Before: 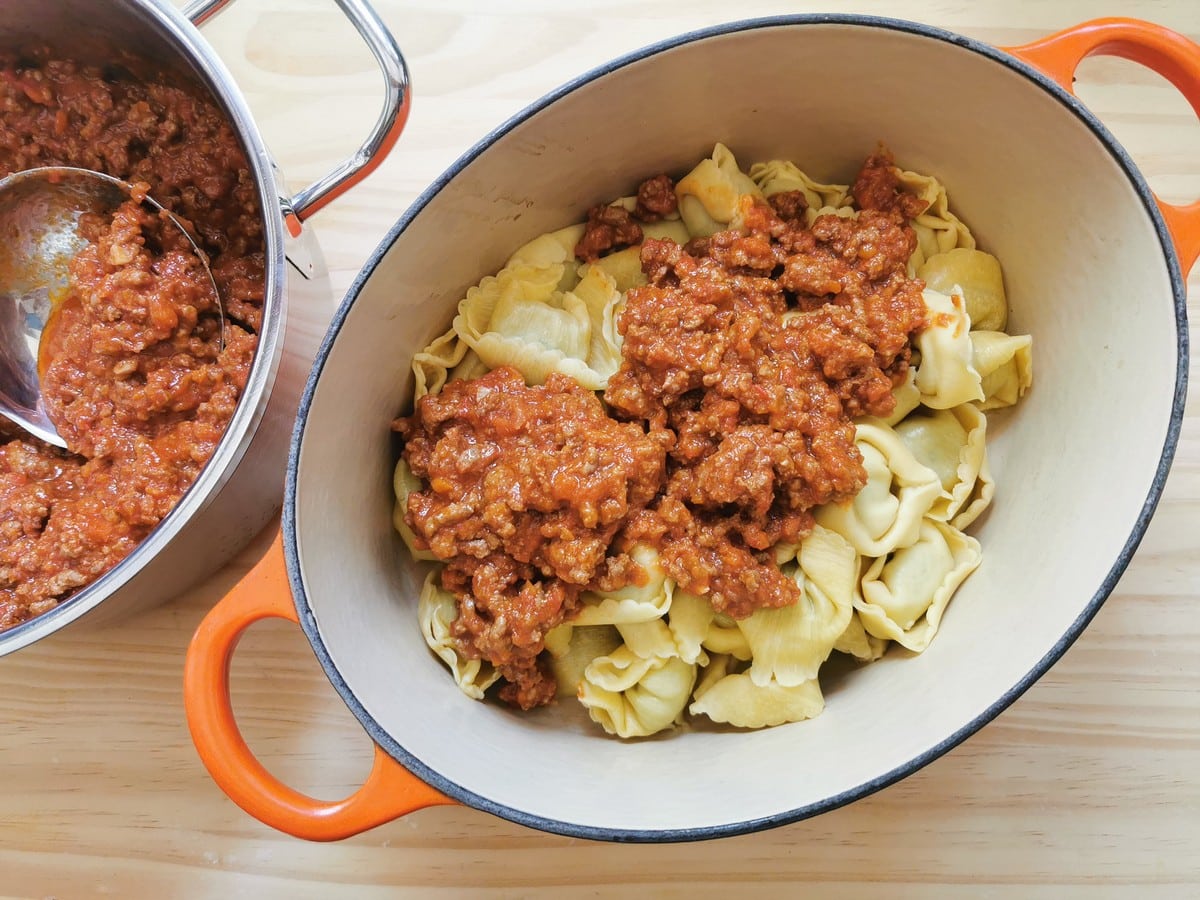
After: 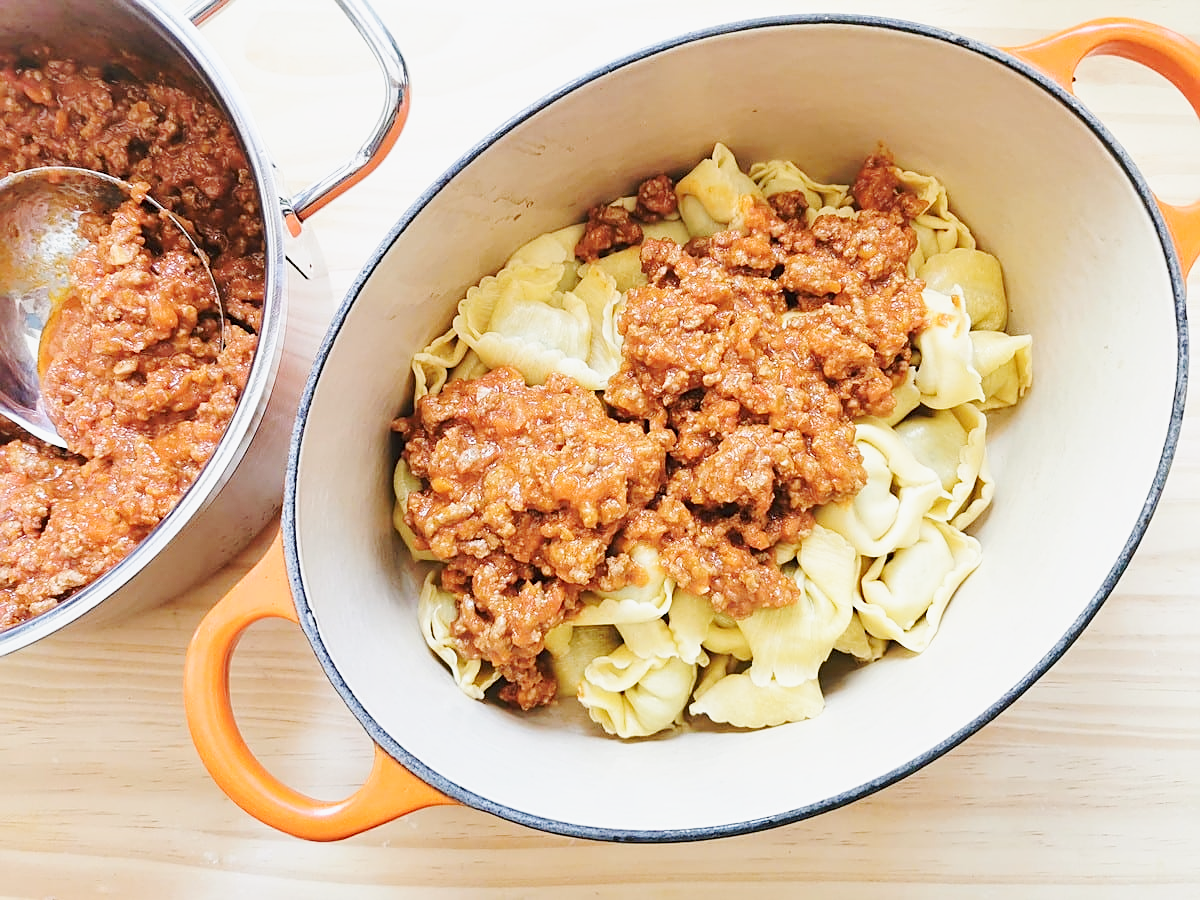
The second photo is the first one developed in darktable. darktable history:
sharpen: on, module defaults
contrast brightness saturation: saturation -0.055
base curve: curves: ch0 [(0, 0) (0.025, 0.046) (0.112, 0.277) (0.467, 0.74) (0.814, 0.929) (1, 0.942)], preserve colors none
color correction: highlights a* 0.013, highlights b* -0.343
